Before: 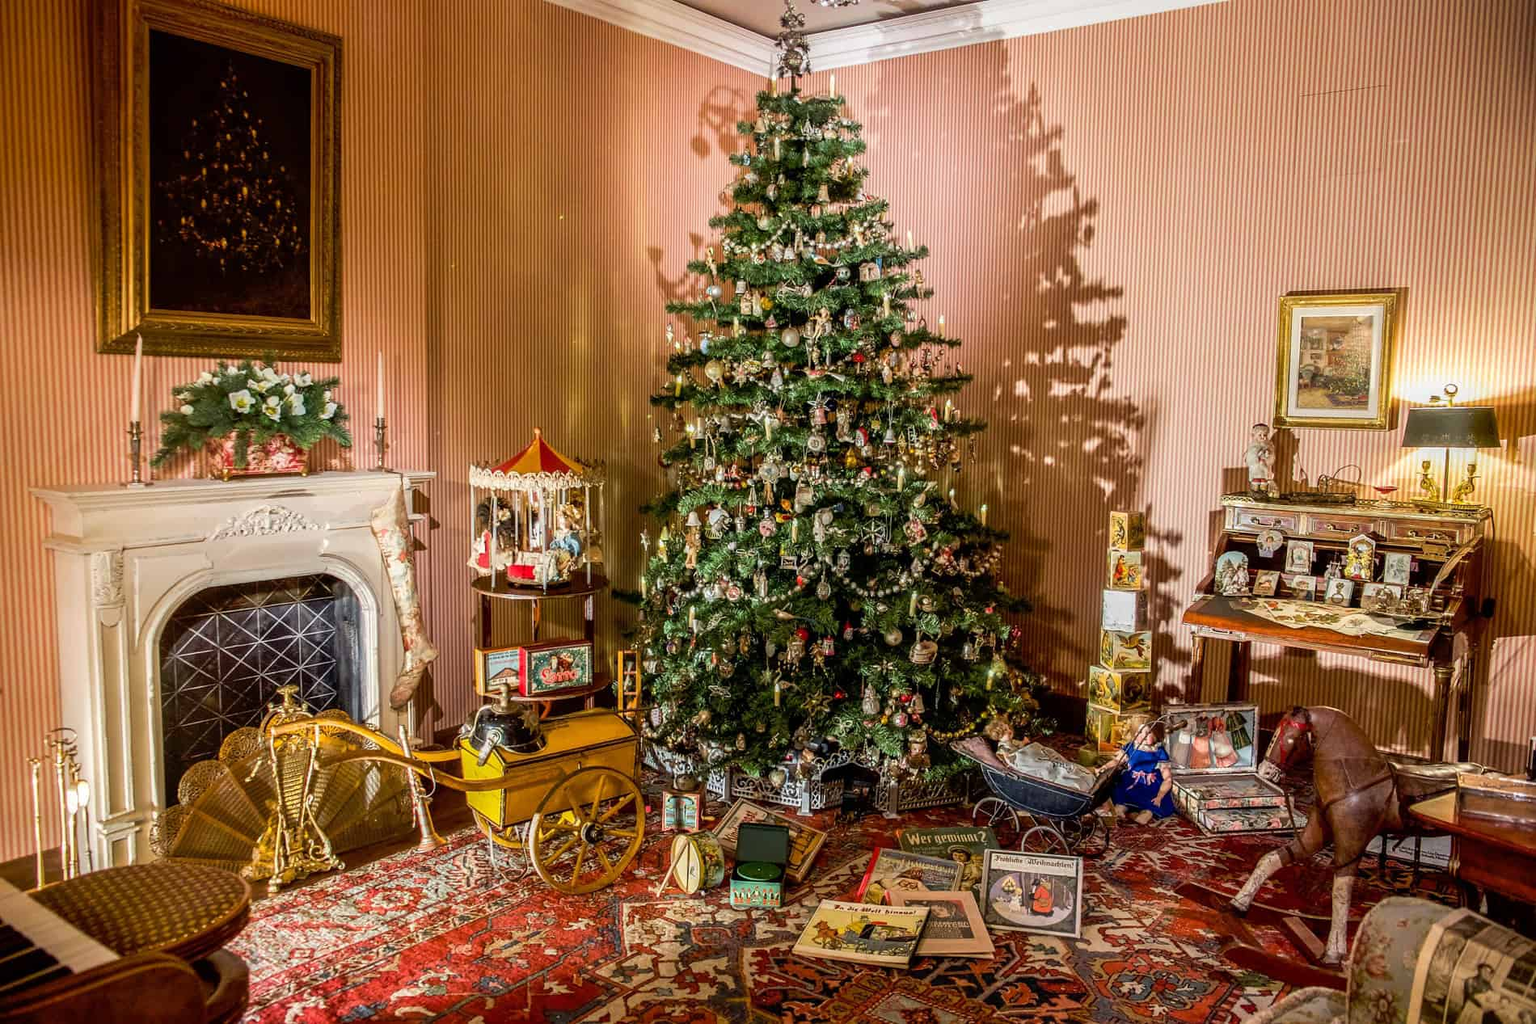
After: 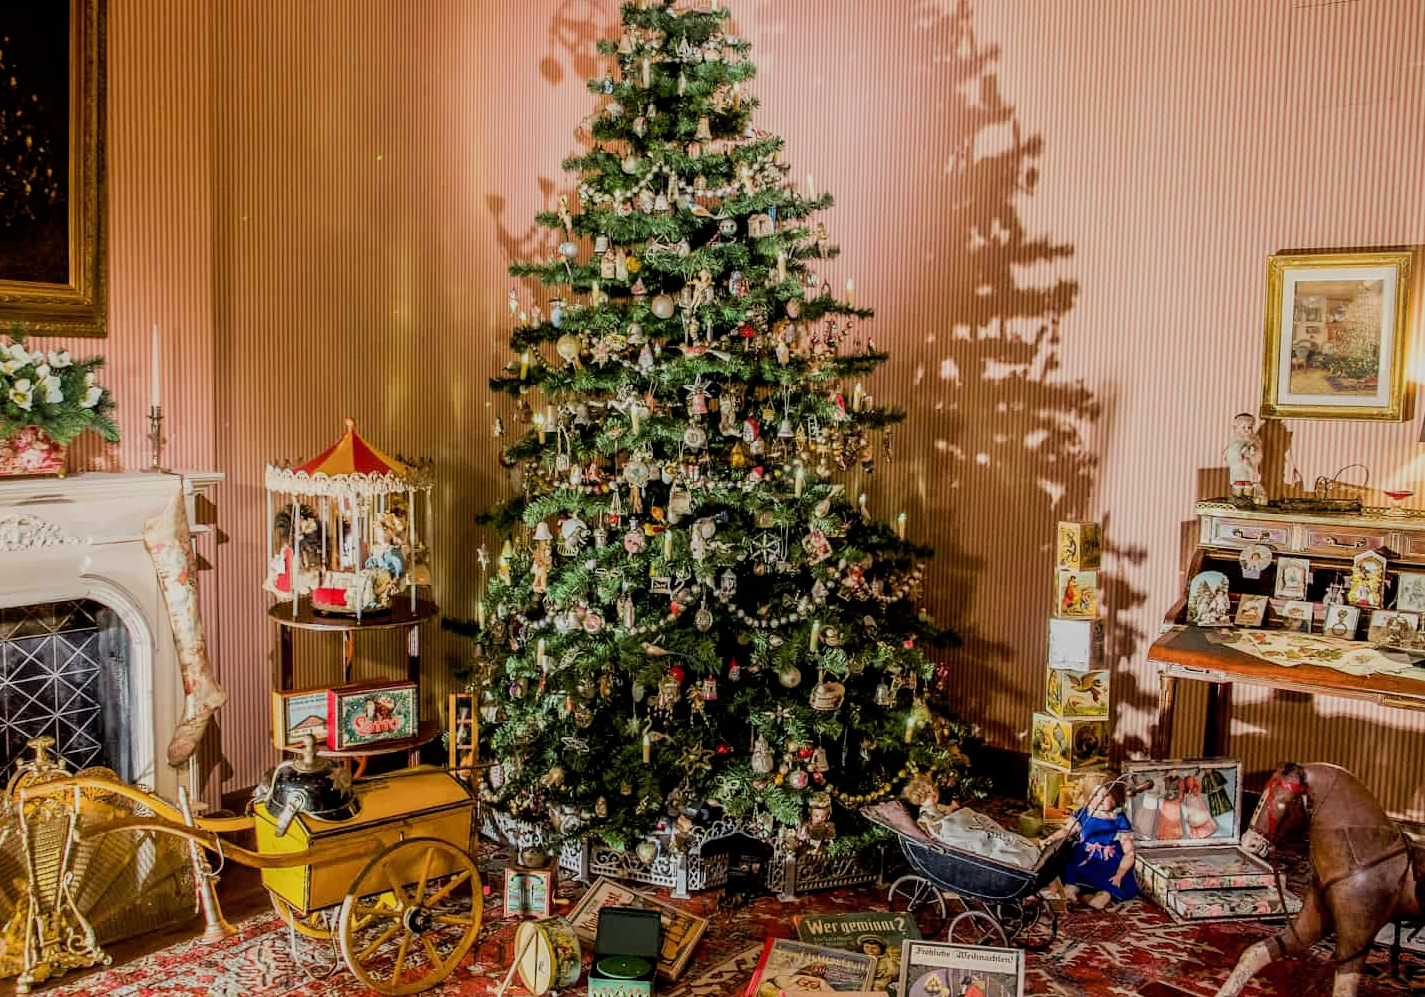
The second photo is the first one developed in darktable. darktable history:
filmic rgb: black relative exposure -7.65 EV, white relative exposure 4.56 EV, hardness 3.61, contrast 0.999
crop: left 16.625%, top 8.788%, right 8.331%, bottom 12.452%
exposure: exposure 0.16 EV, compensate exposure bias true, compensate highlight preservation false
